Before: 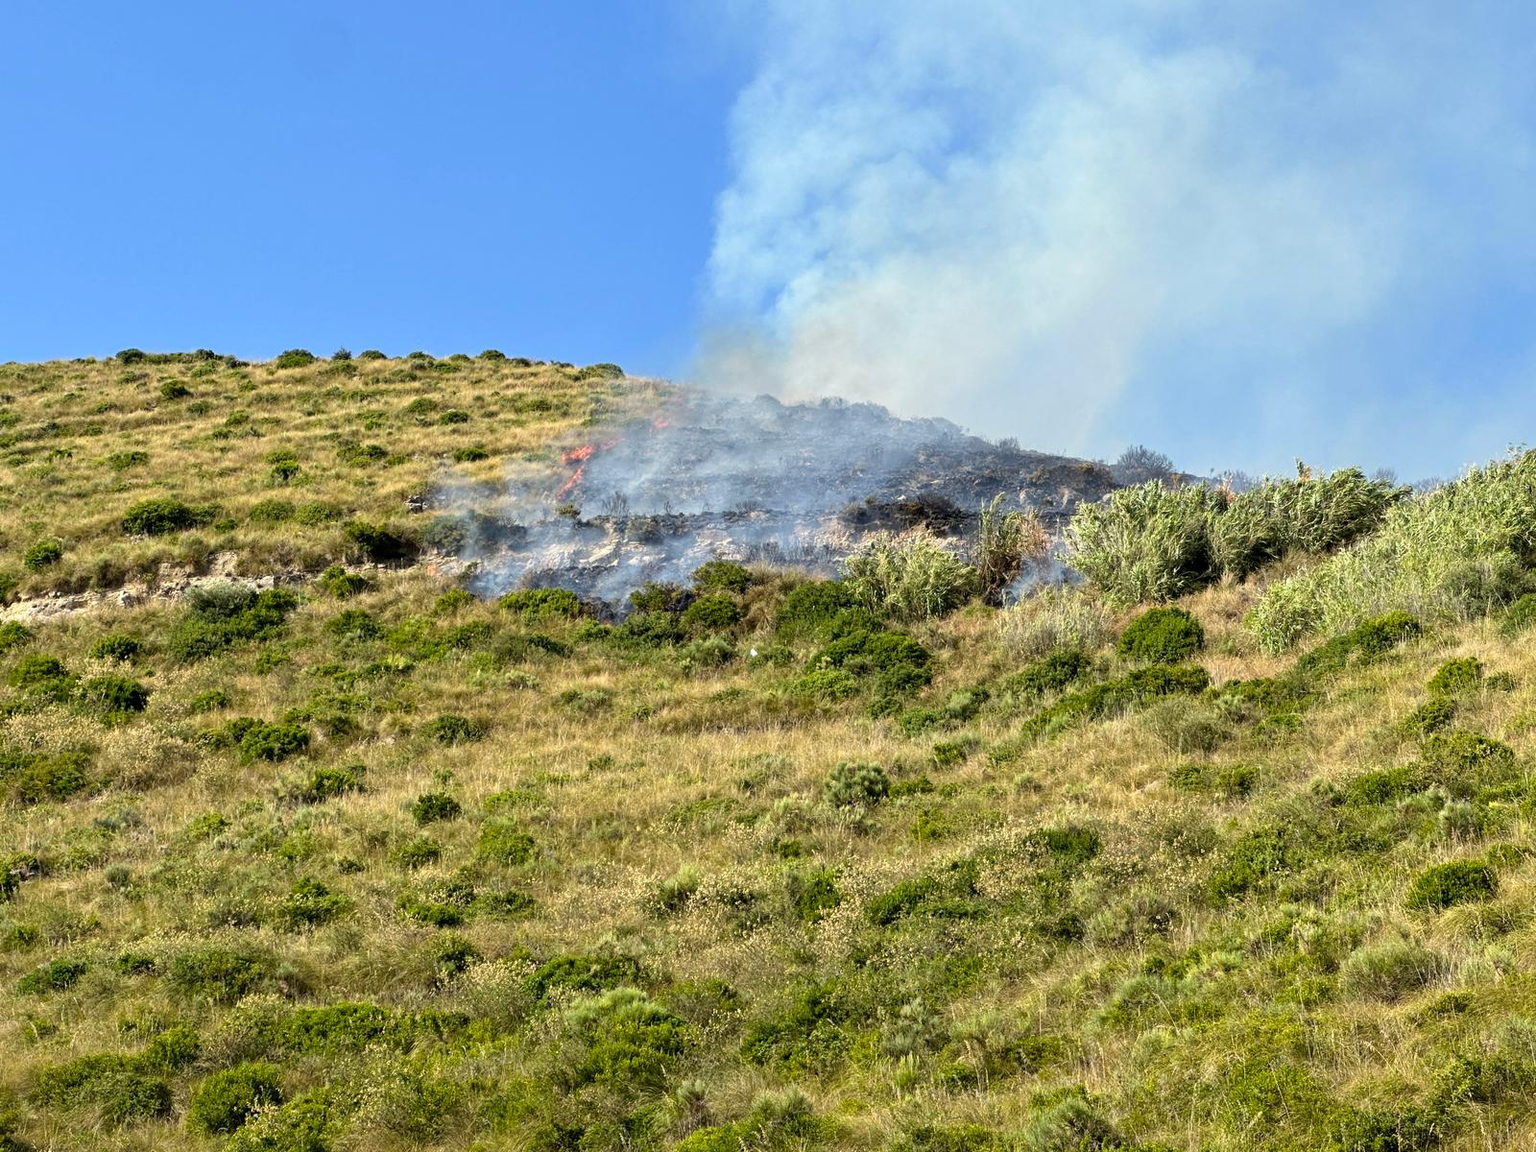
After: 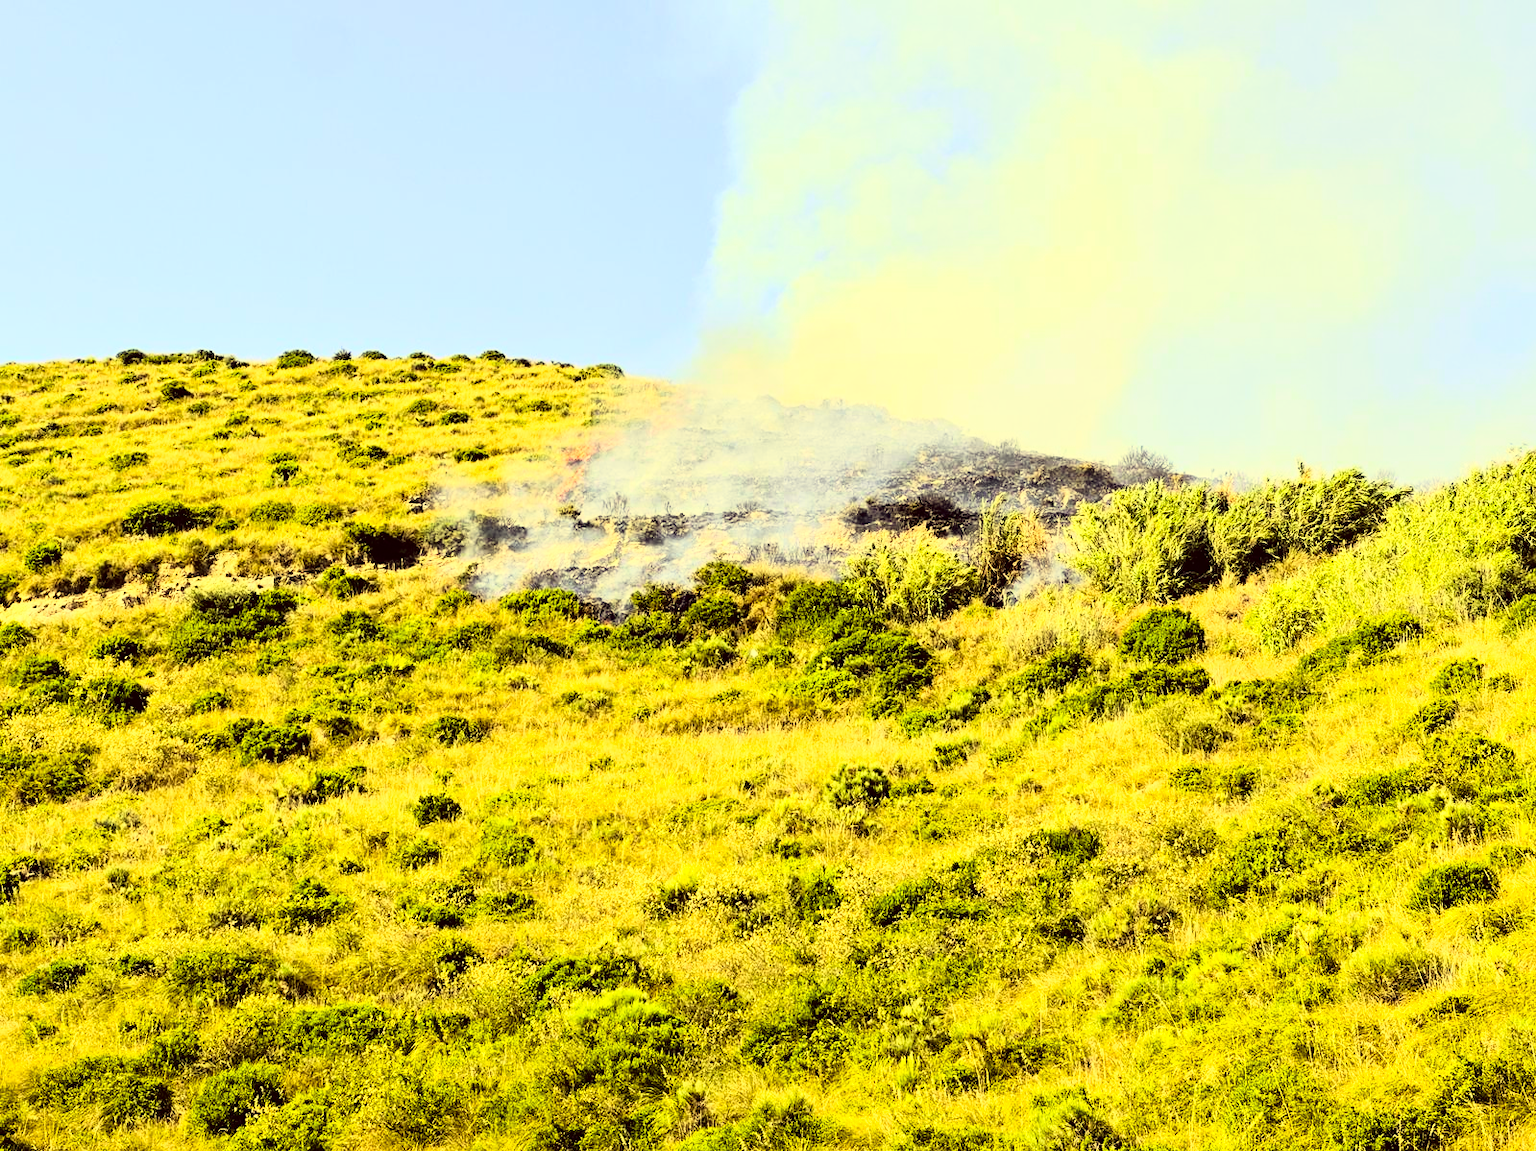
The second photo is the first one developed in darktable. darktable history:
color correction: highlights a* -0.482, highlights b* 40, shadows a* 9.8, shadows b* -0.161
rgb curve: curves: ch0 [(0, 0) (0.21, 0.15) (0.24, 0.21) (0.5, 0.75) (0.75, 0.96) (0.89, 0.99) (1, 1)]; ch1 [(0, 0.02) (0.21, 0.13) (0.25, 0.2) (0.5, 0.67) (0.75, 0.9) (0.89, 0.97) (1, 1)]; ch2 [(0, 0.02) (0.21, 0.13) (0.25, 0.2) (0.5, 0.67) (0.75, 0.9) (0.89, 0.97) (1, 1)], compensate middle gray true
